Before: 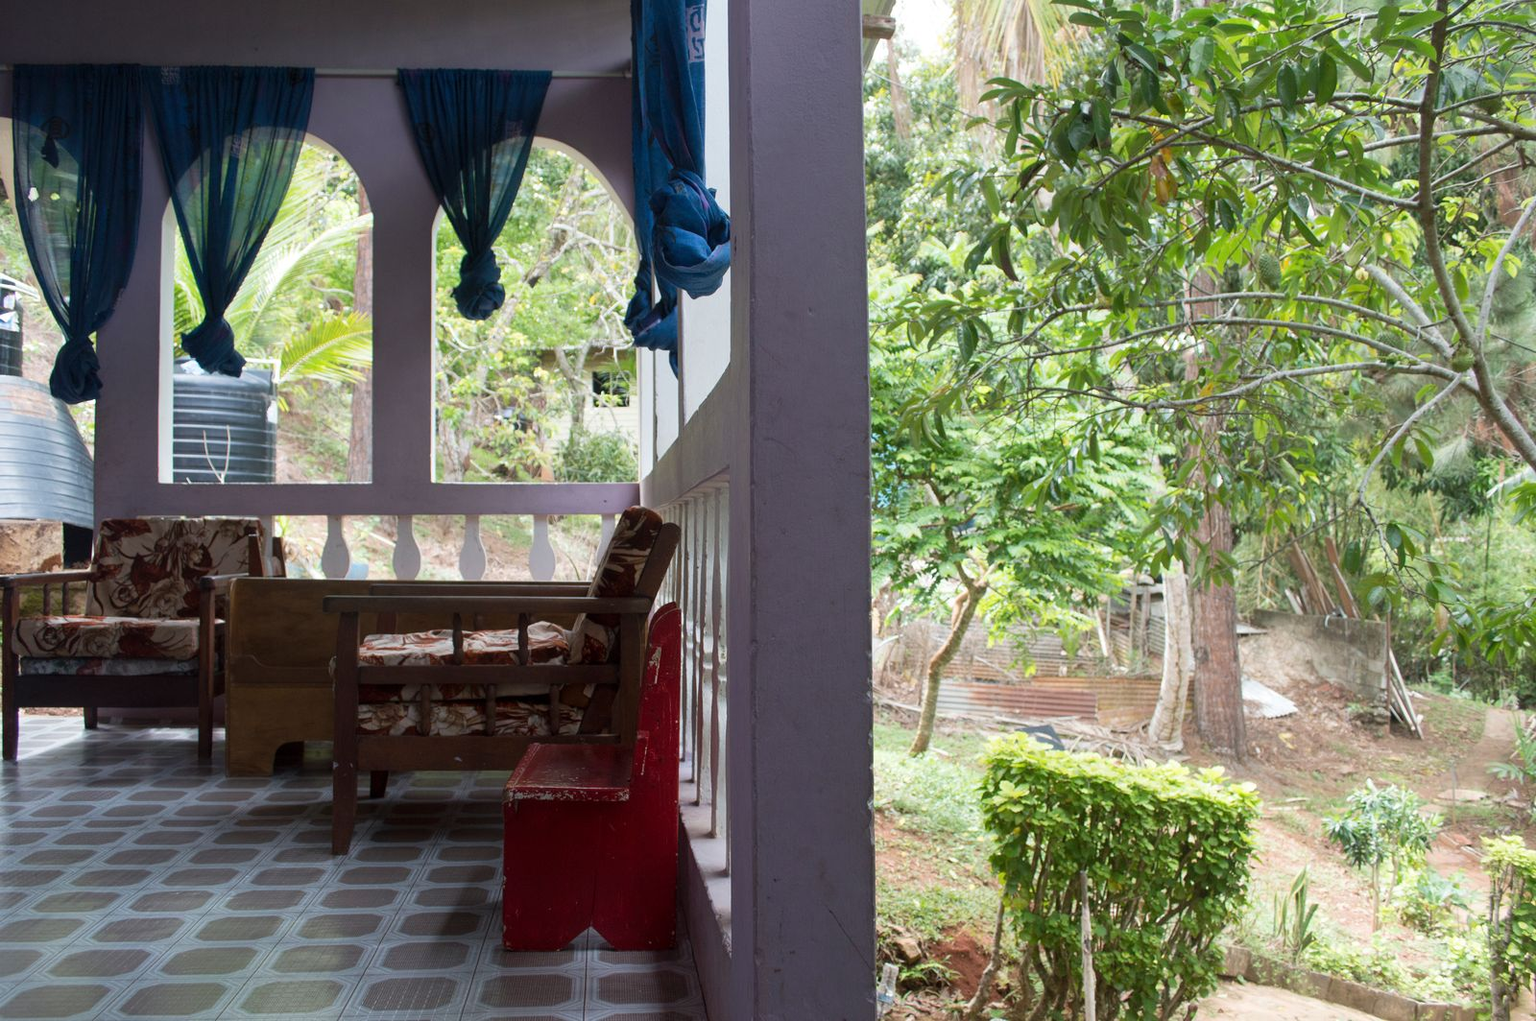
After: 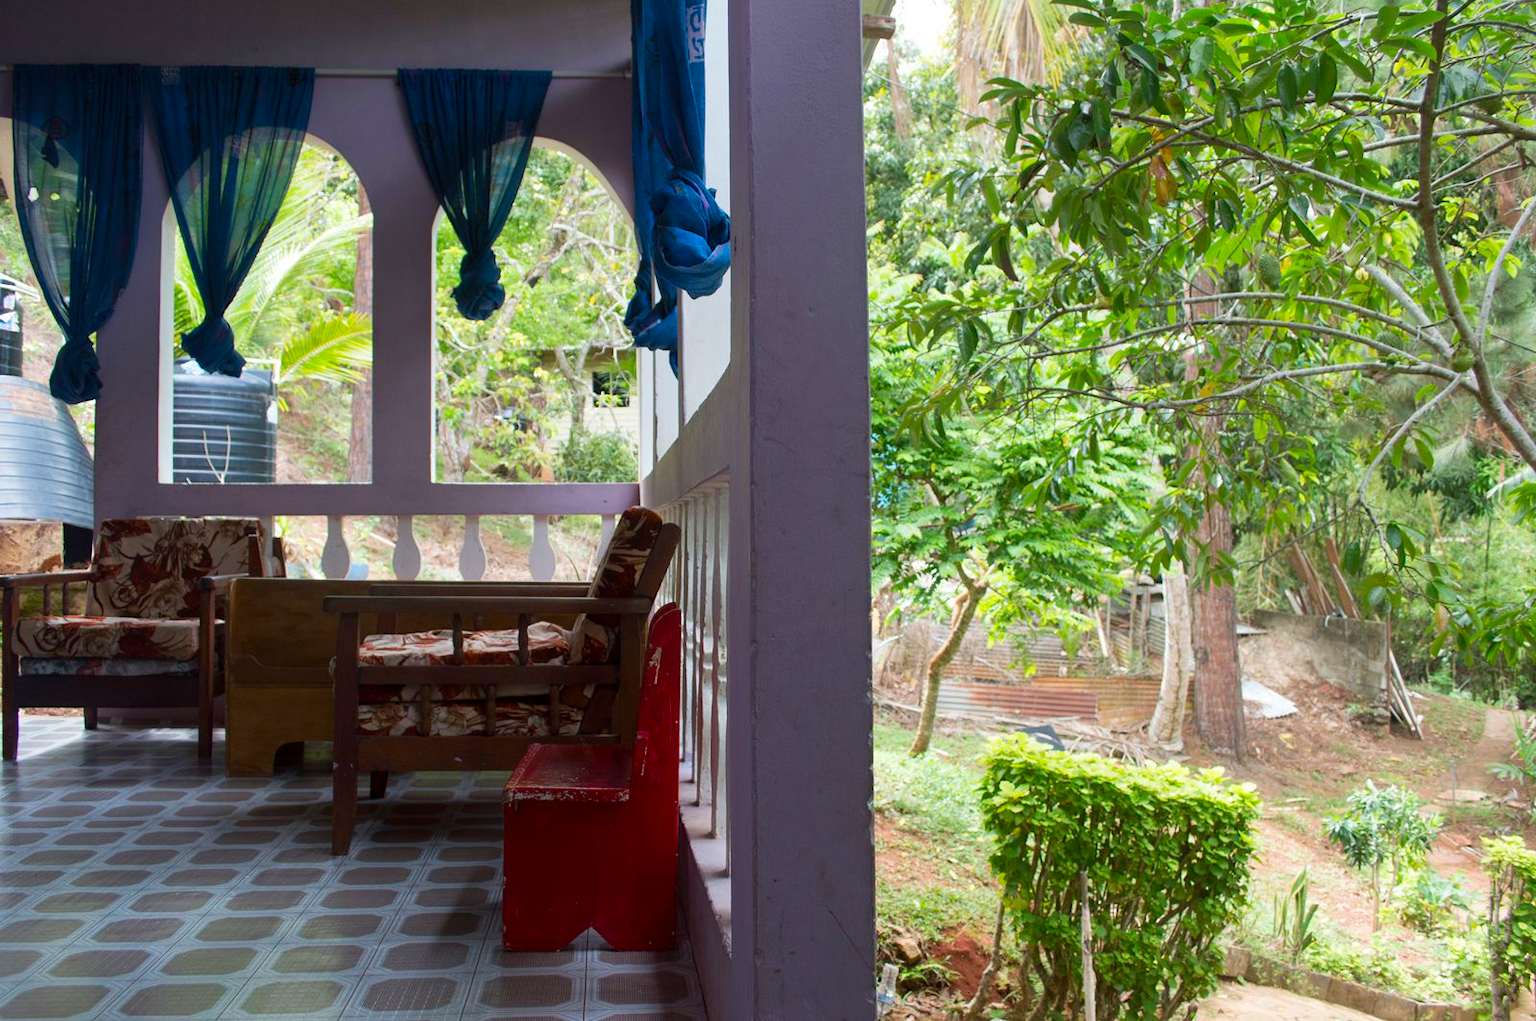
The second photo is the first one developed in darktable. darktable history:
contrast brightness saturation: brightness -0.017, saturation 0.34
